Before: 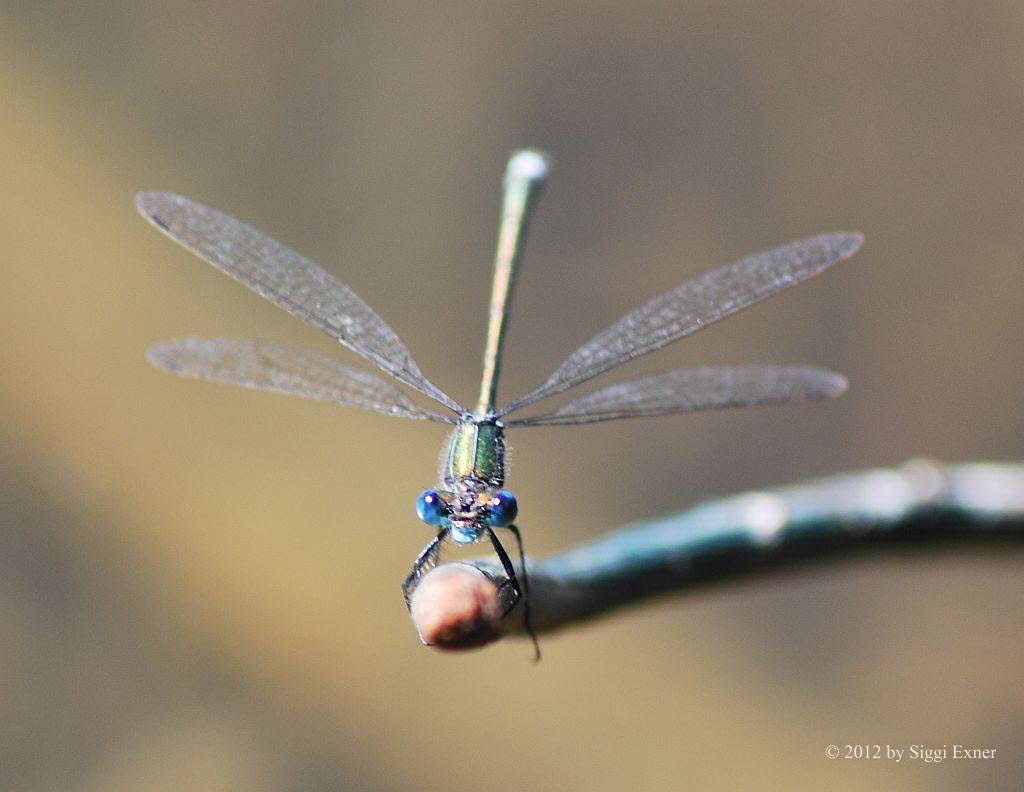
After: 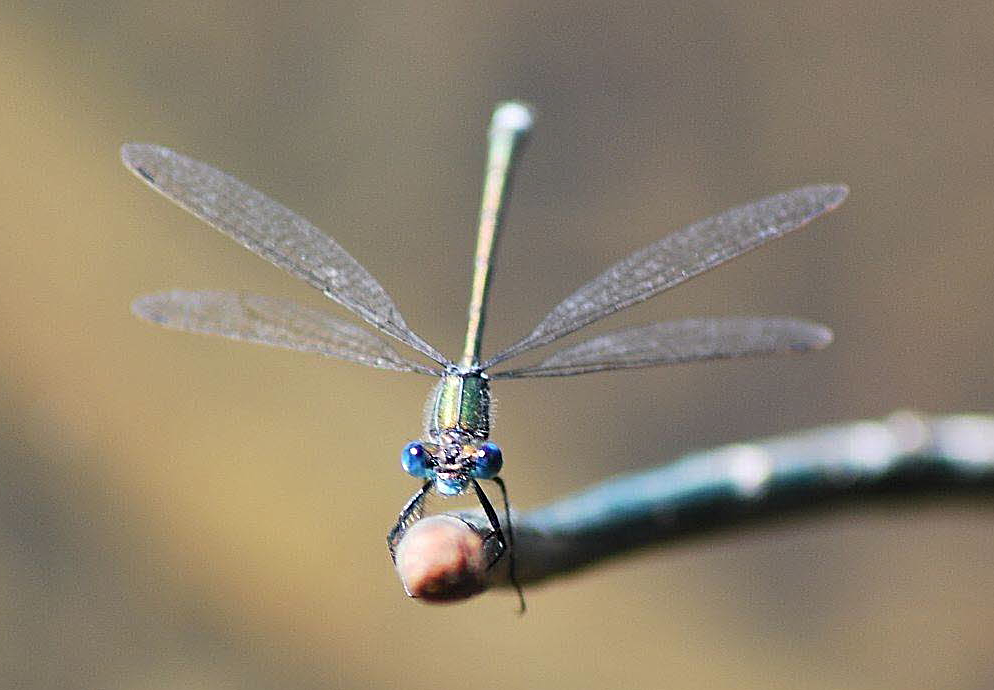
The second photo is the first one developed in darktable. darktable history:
crop: left 1.507%, top 6.147%, right 1.379%, bottom 6.637%
sharpen: on, module defaults
